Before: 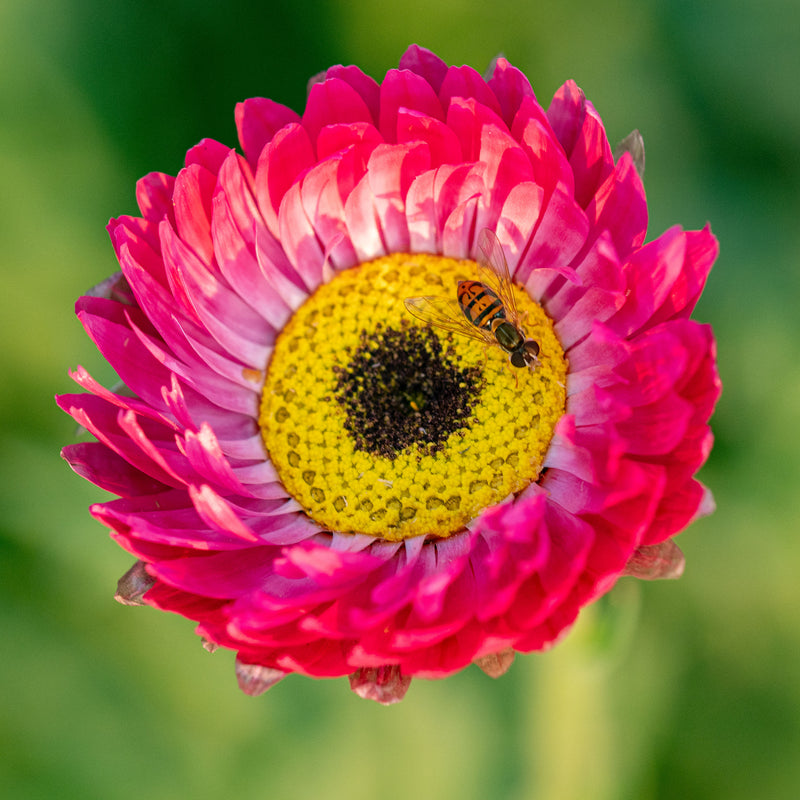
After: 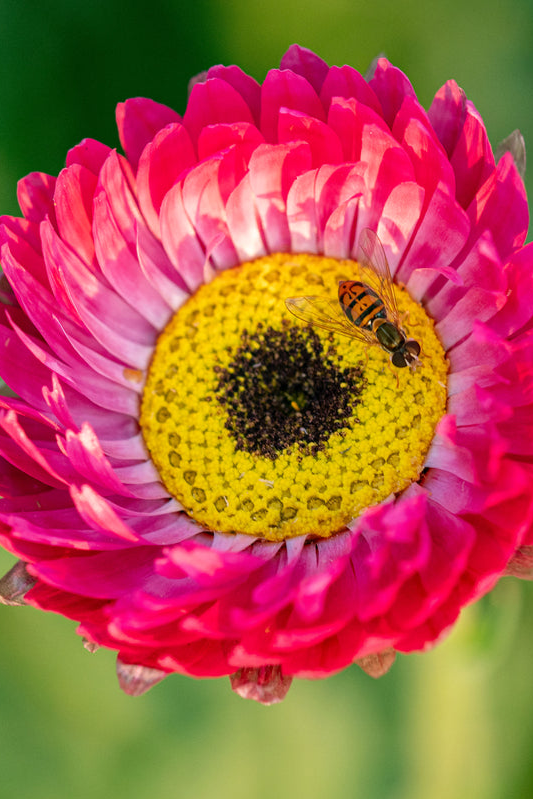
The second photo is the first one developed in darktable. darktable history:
crop and rotate: left 15.055%, right 18.278%
tone equalizer: on, module defaults
